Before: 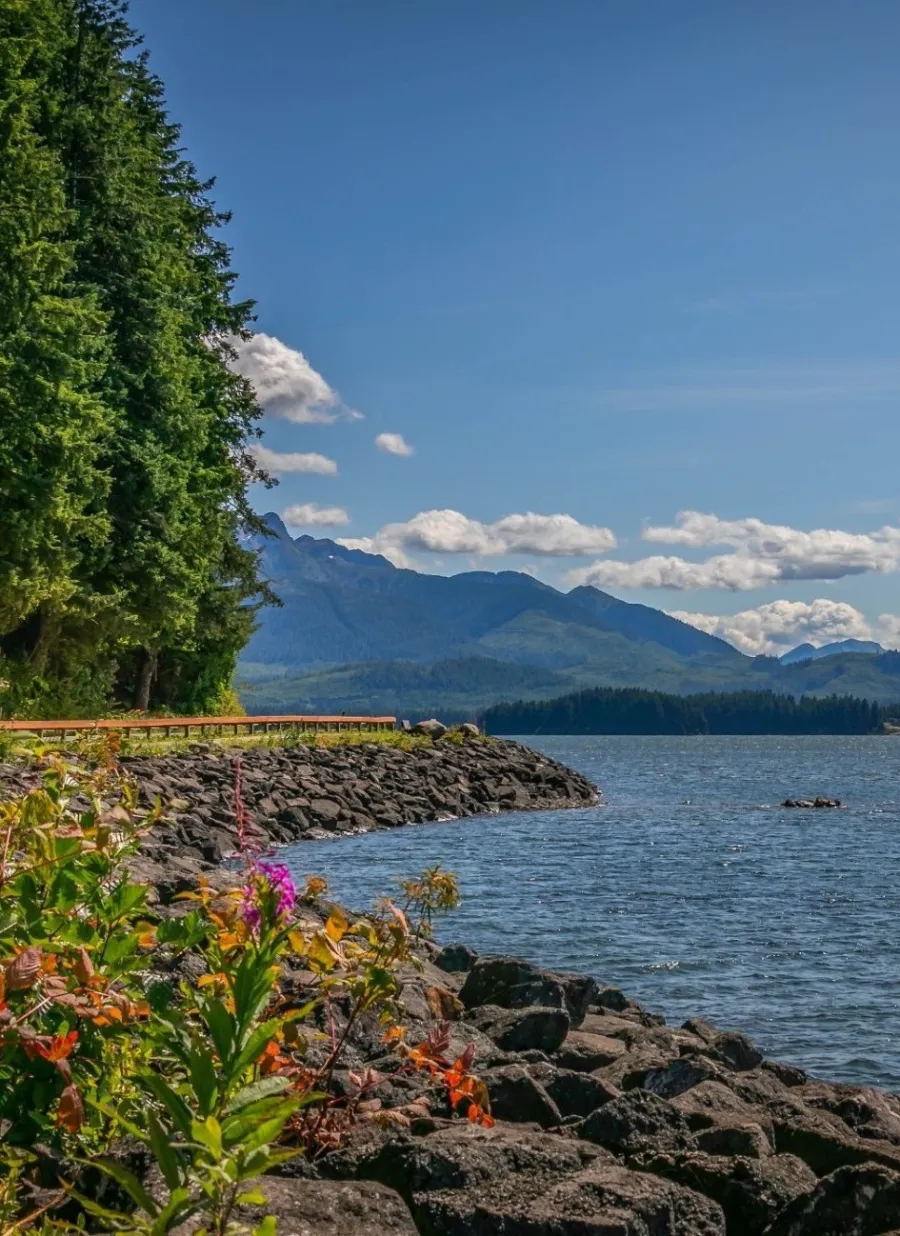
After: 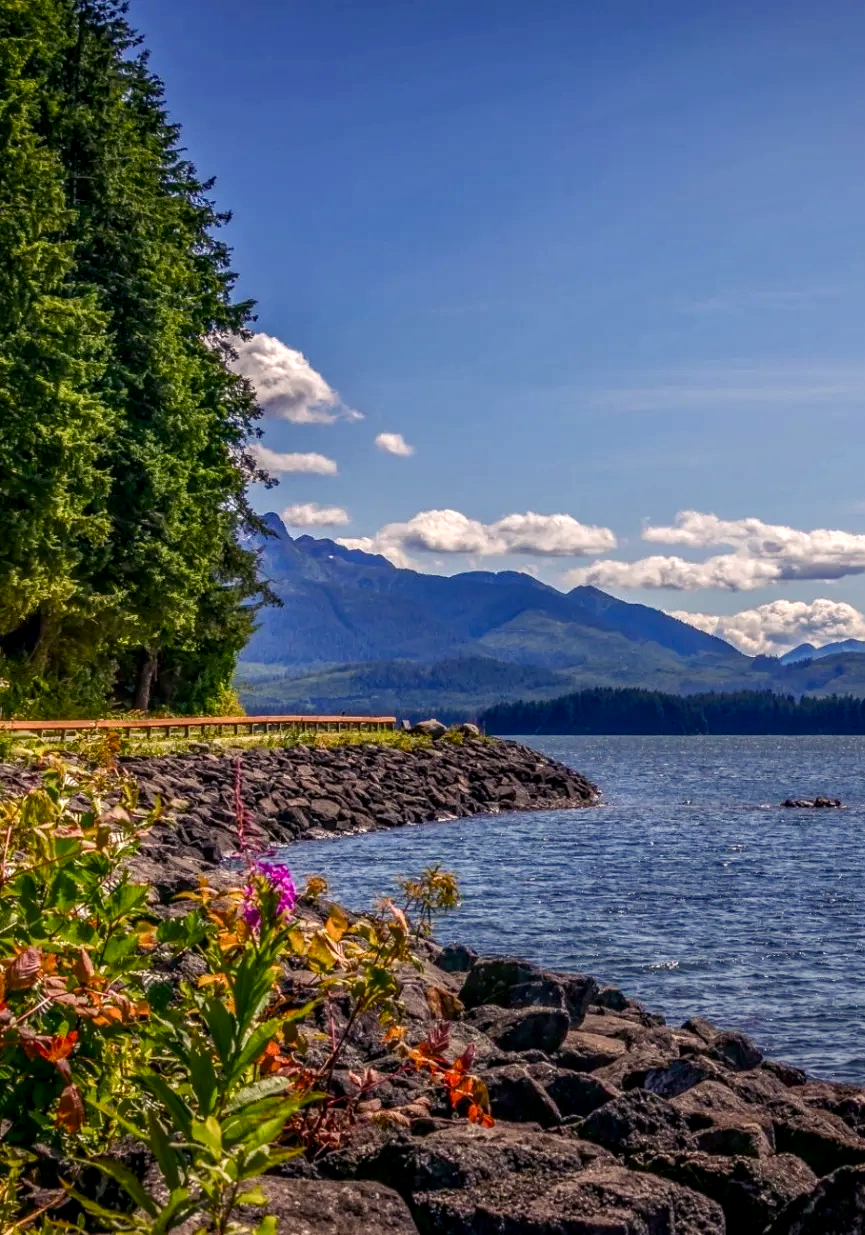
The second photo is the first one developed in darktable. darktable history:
crop: right 3.841%, bottom 0.019%
color correction: highlights a* 5.94, highlights b* 4.75
color balance rgb: shadows lift › luminance -21.62%, shadows lift › chroma 8.945%, shadows lift › hue 283.02°, perceptual saturation grading › global saturation 20%, perceptual saturation grading › highlights -49.918%, perceptual saturation grading › shadows 25.785%, perceptual brilliance grading › highlights 9.508%, perceptual brilliance grading › shadows -4.82%, global vibrance 23.438%
local contrast: on, module defaults
